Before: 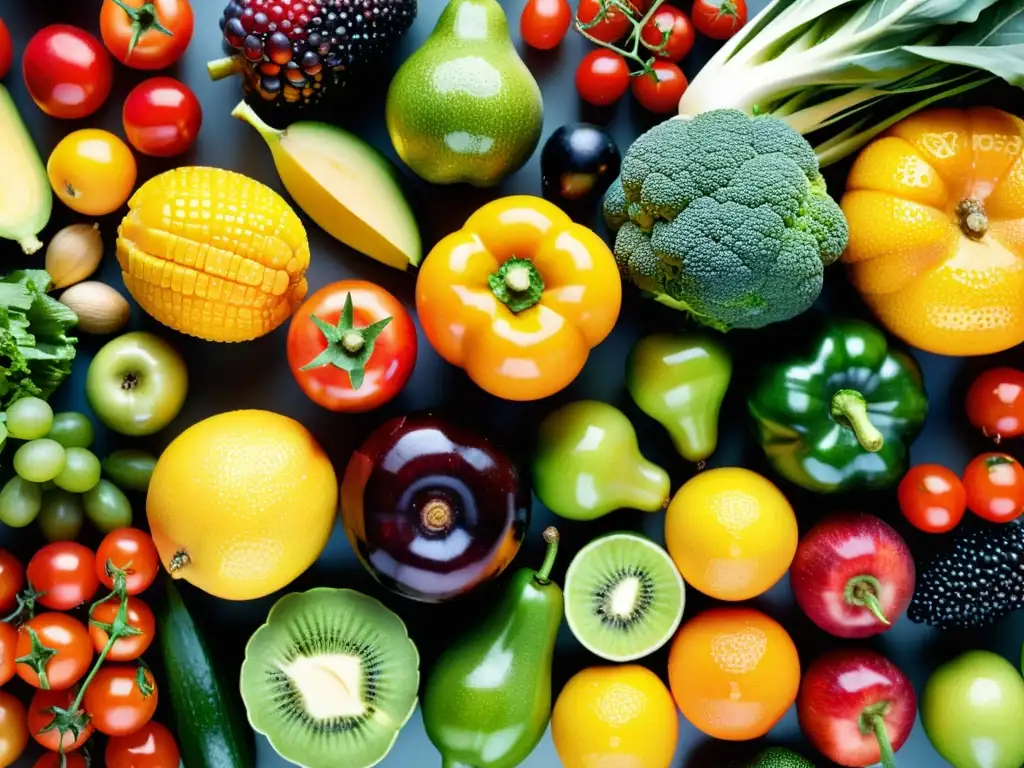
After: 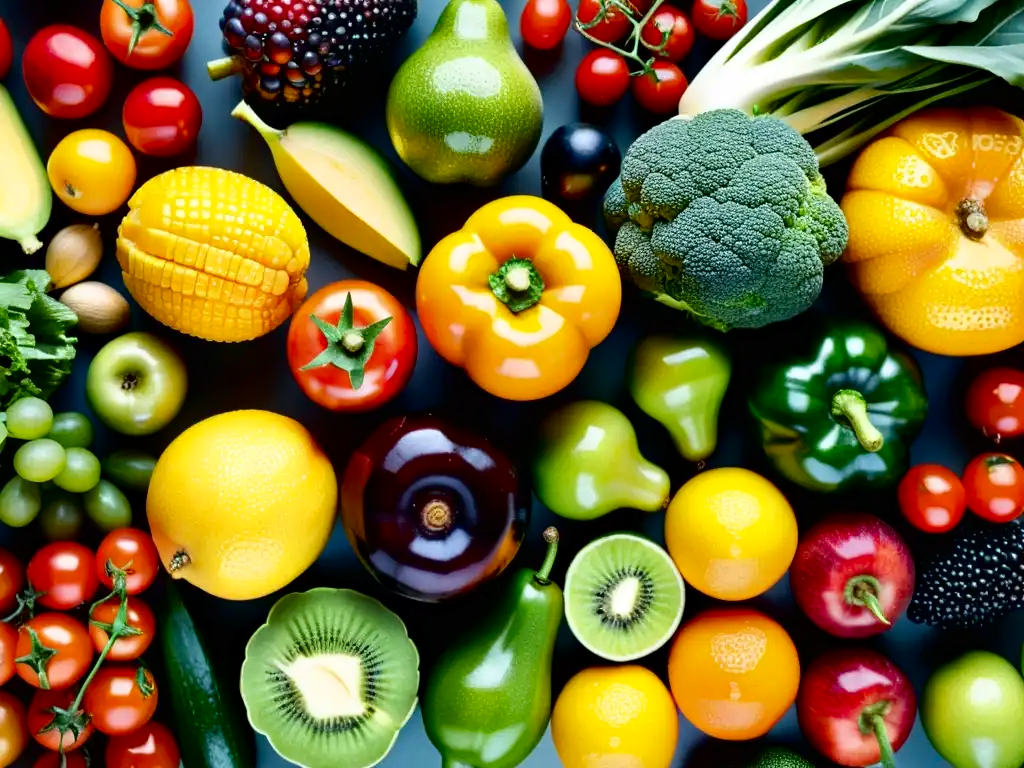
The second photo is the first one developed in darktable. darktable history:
haze removal: strength 0.261, distance 0.244, compatibility mode true, adaptive false
tone curve: curves: ch0 [(0, 0) (0.003, 0.004) (0.011, 0.008) (0.025, 0.012) (0.044, 0.02) (0.069, 0.028) (0.1, 0.034) (0.136, 0.059) (0.177, 0.1) (0.224, 0.151) (0.277, 0.203) (0.335, 0.266) (0.399, 0.344) (0.468, 0.414) (0.543, 0.507) (0.623, 0.602) (0.709, 0.704) (0.801, 0.804) (0.898, 0.927) (1, 1)], color space Lab, independent channels, preserve colors none
